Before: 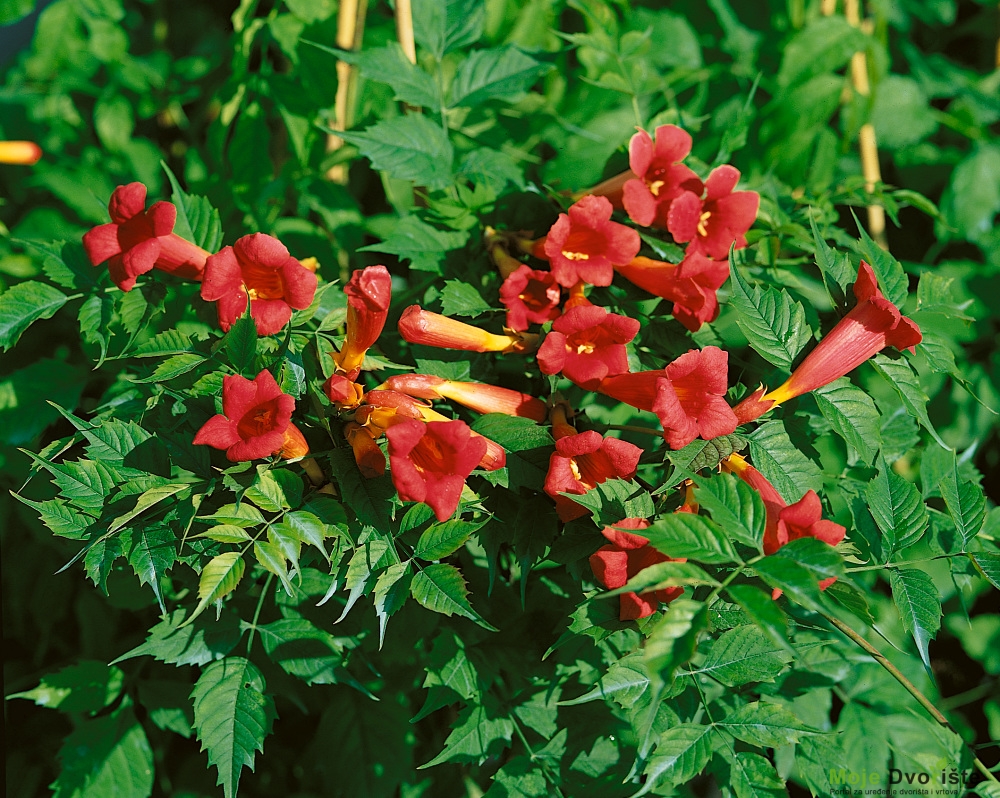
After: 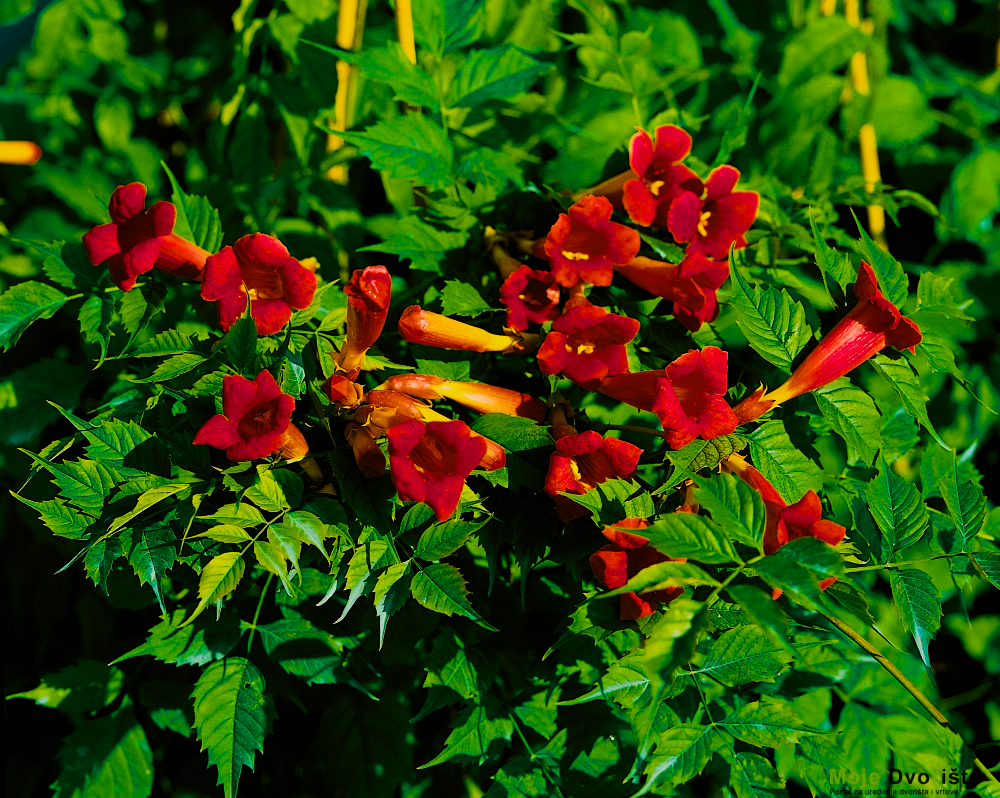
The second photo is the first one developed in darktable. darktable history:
color balance rgb: highlights gain › chroma 2.047%, highlights gain › hue 66.42°, perceptual saturation grading › global saturation 64.847%, perceptual saturation grading › highlights 59.189%, perceptual saturation grading › mid-tones 49.299%, perceptual saturation grading › shadows 50.124%, perceptual brilliance grading › global brilliance 14.319%, perceptual brilliance grading › shadows -35.602%, global vibrance 20%
filmic rgb: black relative exposure -7.3 EV, white relative exposure 5.06 EV, hardness 3.2
